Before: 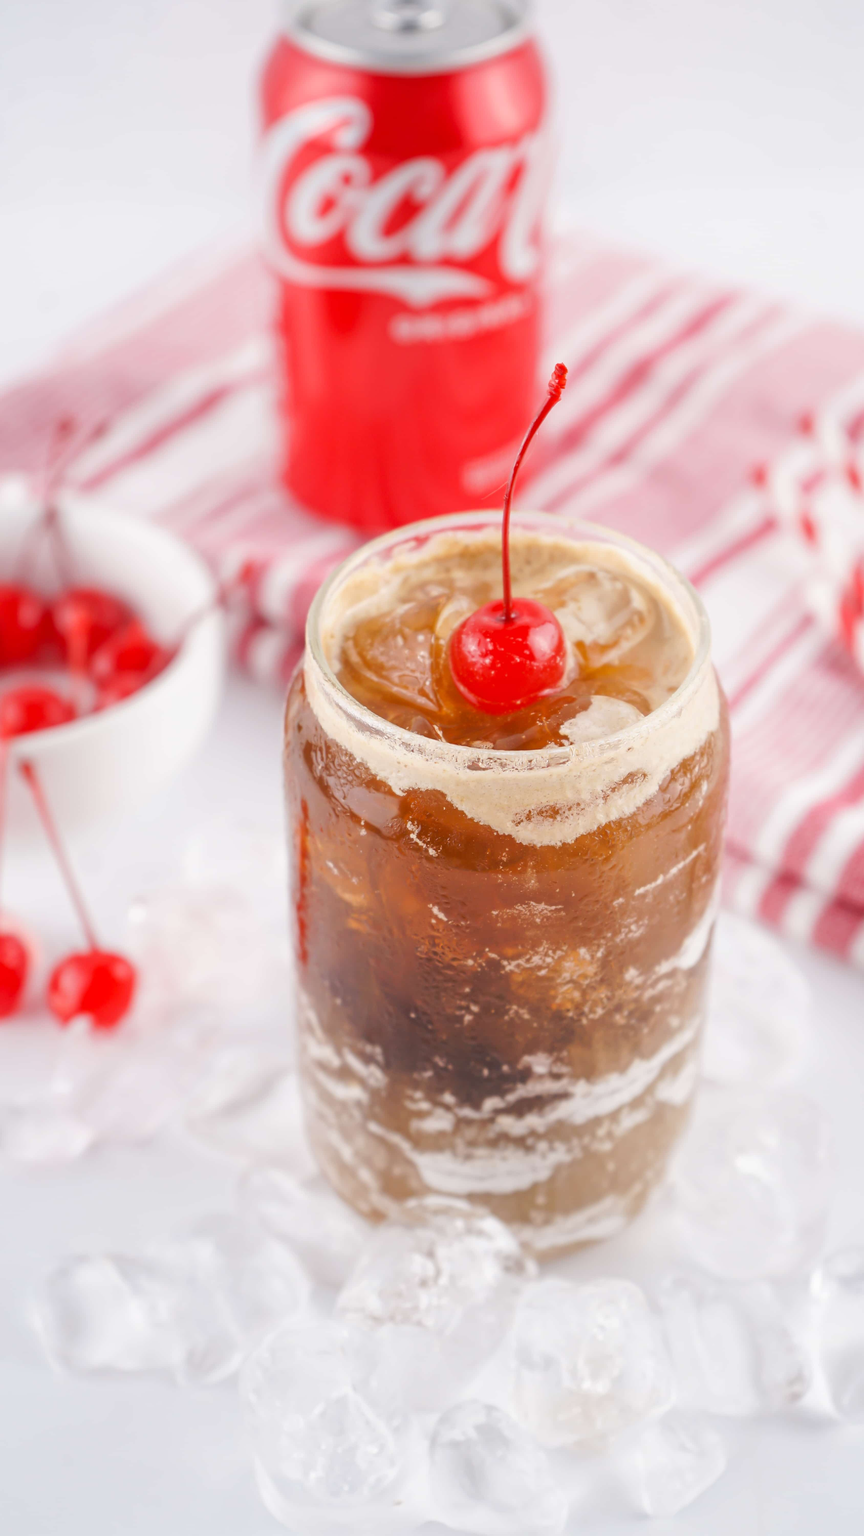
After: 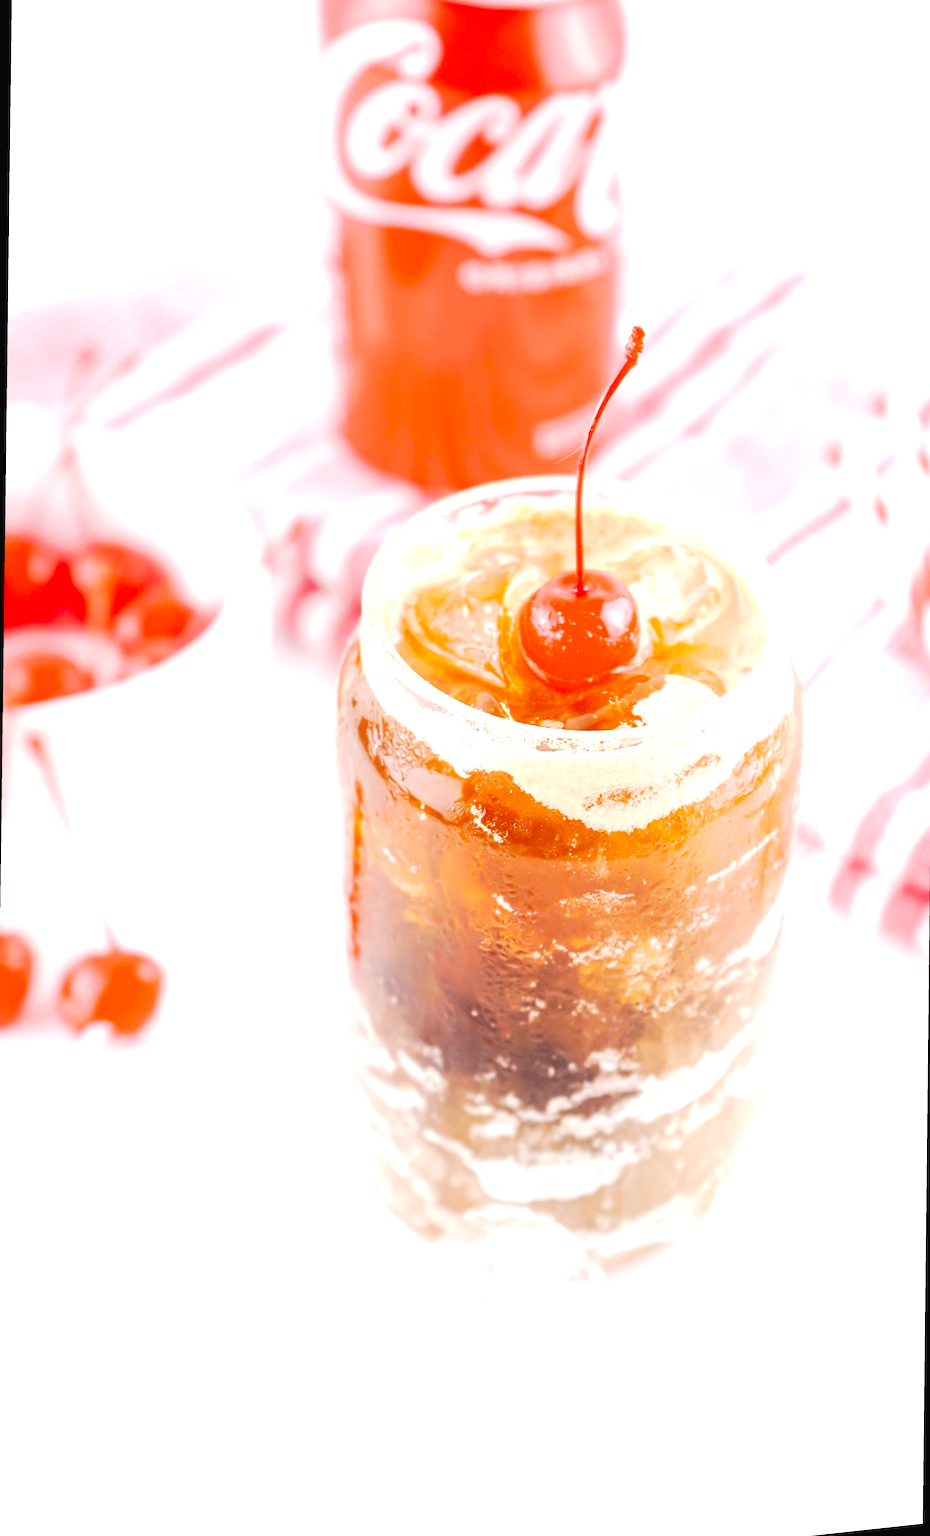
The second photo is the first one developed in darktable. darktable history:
tone curve: curves: ch0 [(0, 0) (0.003, 0.018) (0.011, 0.021) (0.025, 0.028) (0.044, 0.039) (0.069, 0.05) (0.1, 0.06) (0.136, 0.081) (0.177, 0.117) (0.224, 0.161) (0.277, 0.226) (0.335, 0.315) (0.399, 0.421) (0.468, 0.53) (0.543, 0.627) (0.623, 0.726) (0.709, 0.789) (0.801, 0.859) (0.898, 0.924) (1, 1)], preserve colors none
exposure: black level correction 0, exposure 0.953 EV, compensate exposure bias true, compensate highlight preservation false
rotate and perspective: rotation 0.679°, lens shift (horizontal) 0.136, crop left 0.009, crop right 0.991, crop top 0.078, crop bottom 0.95
